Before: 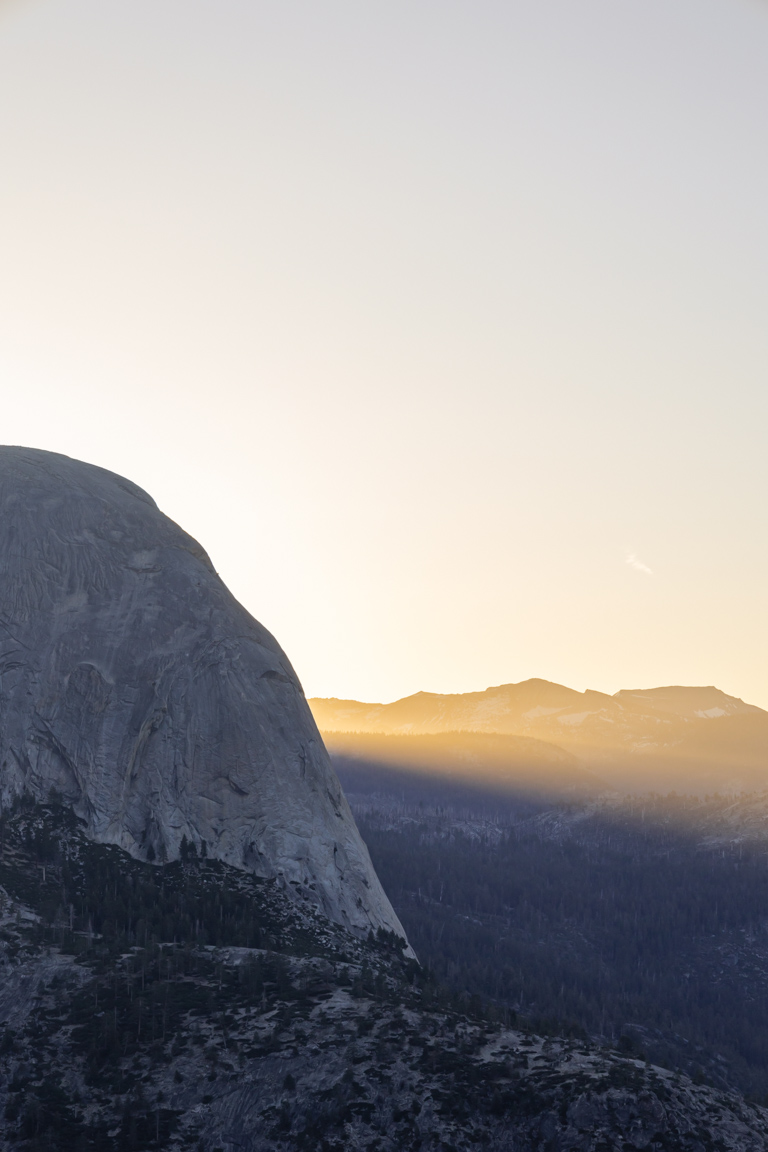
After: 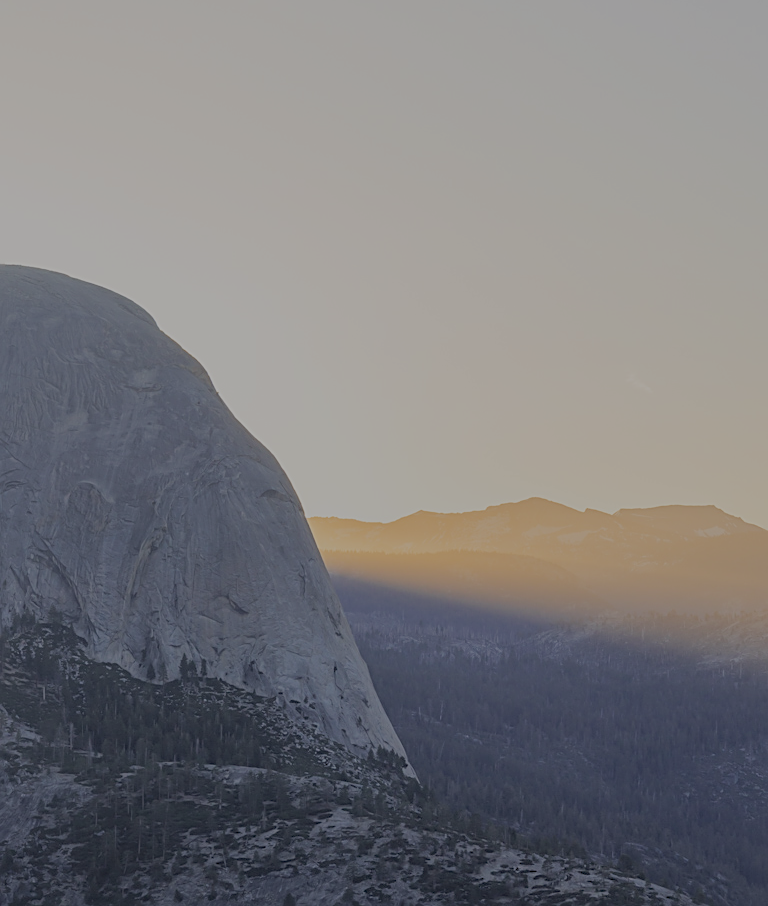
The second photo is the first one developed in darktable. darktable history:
crop and rotate: top 15.781%, bottom 5.49%
sharpen: amount 0.496
filmic rgb: black relative exposure -15.92 EV, white relative exposure 7.98 EV, hardness 4.13, latitude 49.47%, contrast 0.513
